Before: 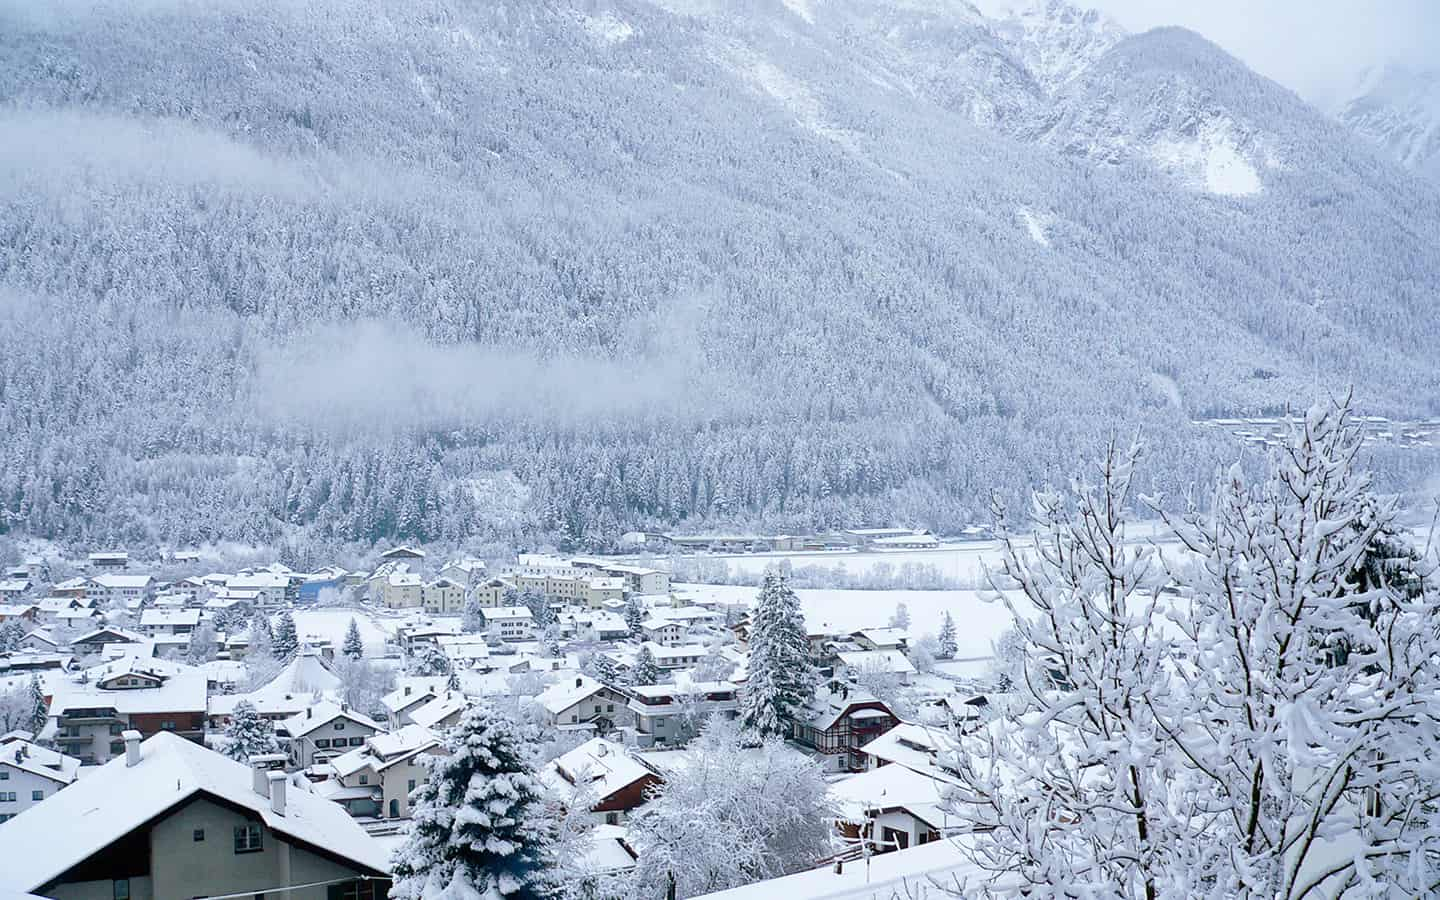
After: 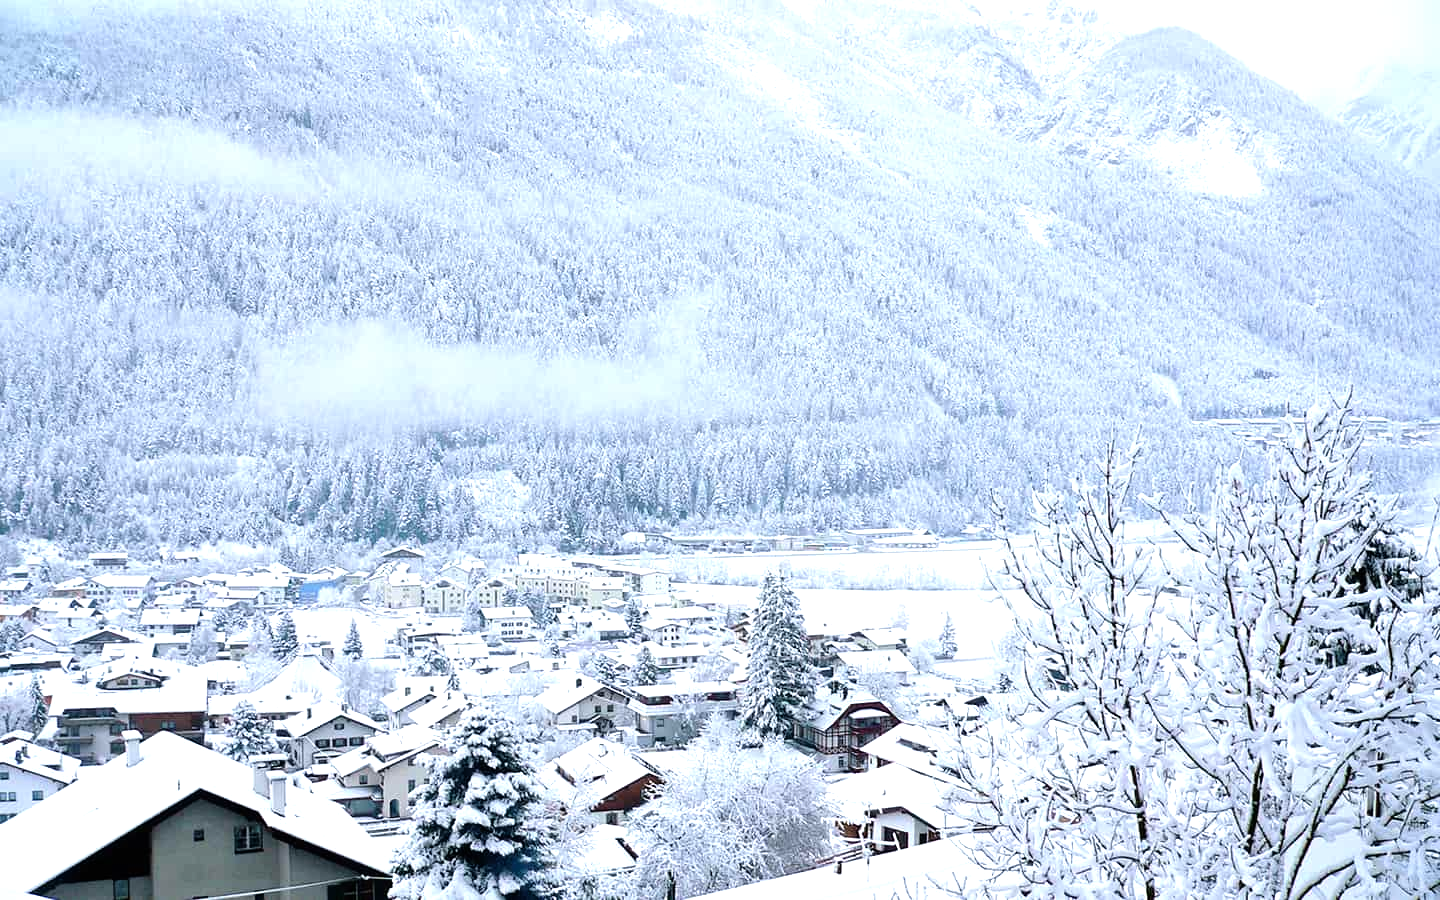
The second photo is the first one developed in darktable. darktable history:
tone equalizer: -8 EV -0.764 EV, -7 EV -0.699 EV, -6 EV -0.612 EV, -5 EV -0.413 EV, -3 EV 0.372 EV, -2 EV 0.6 EV, -1 EV 0.675 EV, +0 EV 0.738 EV
